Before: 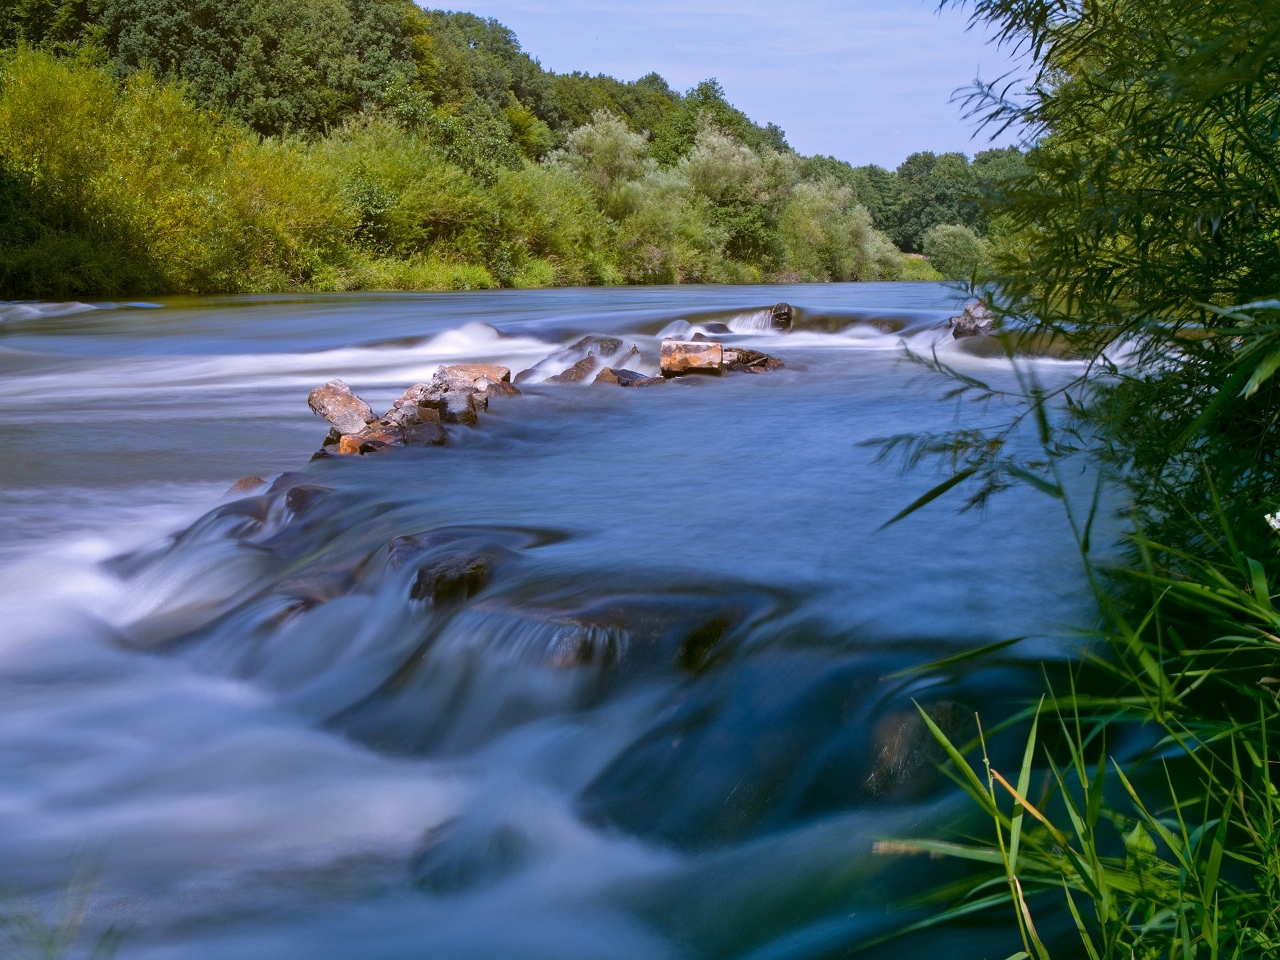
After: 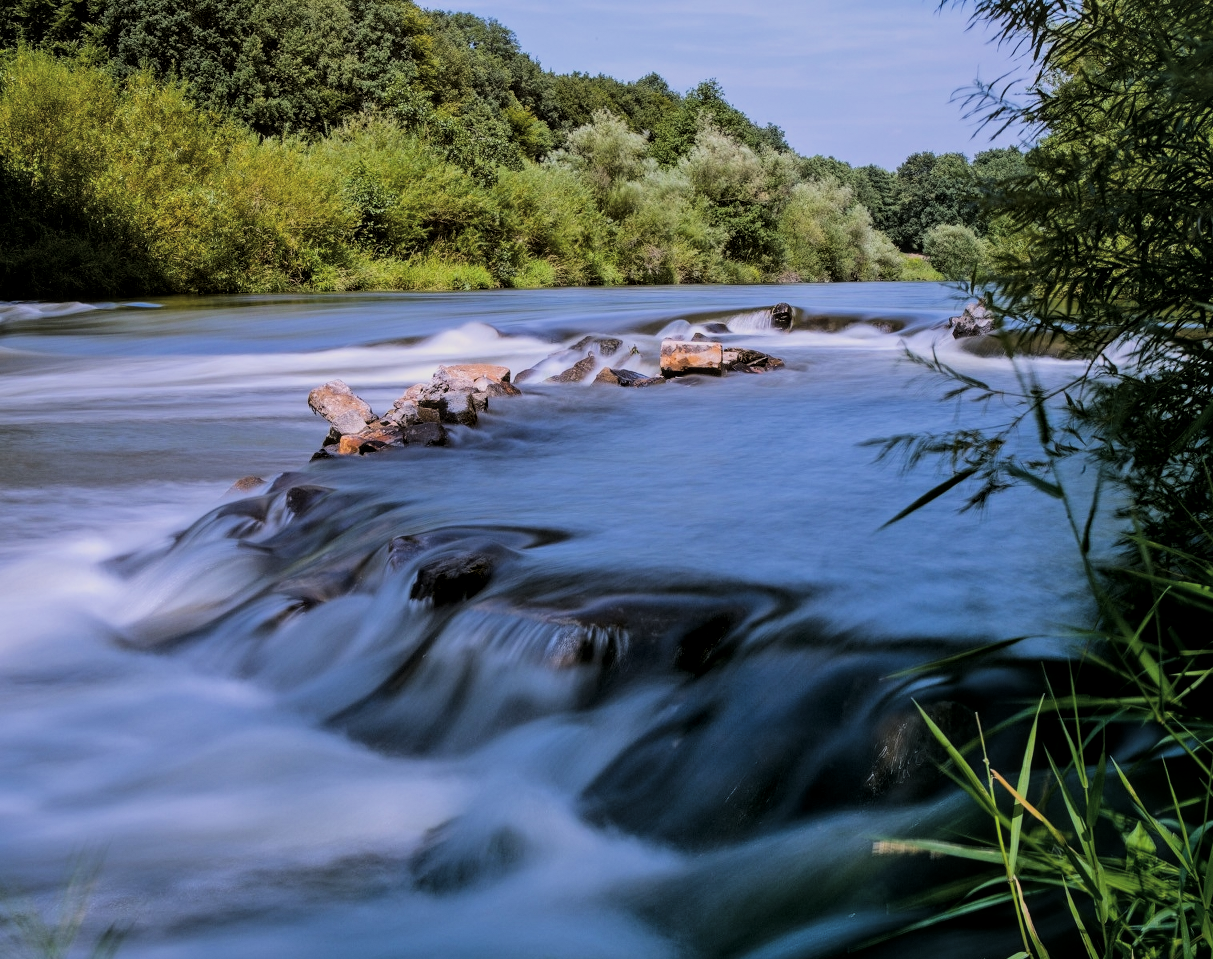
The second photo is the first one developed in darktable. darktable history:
crop and rotate: right 5.167%
filmic rgb: black relative exposure -6.15 EV, white relative exposure 6.96 EV, hardness 2.23, color science v6 (2022)
local contrast: on, module defaults
exposure: black level correction -0.015, exposure -0.125 EV, compensate highlight preservation false
tone equalizer: -8 EV -0.75 EV, -7 EV -0.7 EV, -6 EV -0.6 EV, -5 EV -0.4 EV, -3 EV 0.4 EV, -2 EV 0.6 EV, -1 EV 0.7 EV, +0 EV 0.75 EV, edges refinement/feathering 500, mask exposure compensation -1.57 EV, preserve details no
